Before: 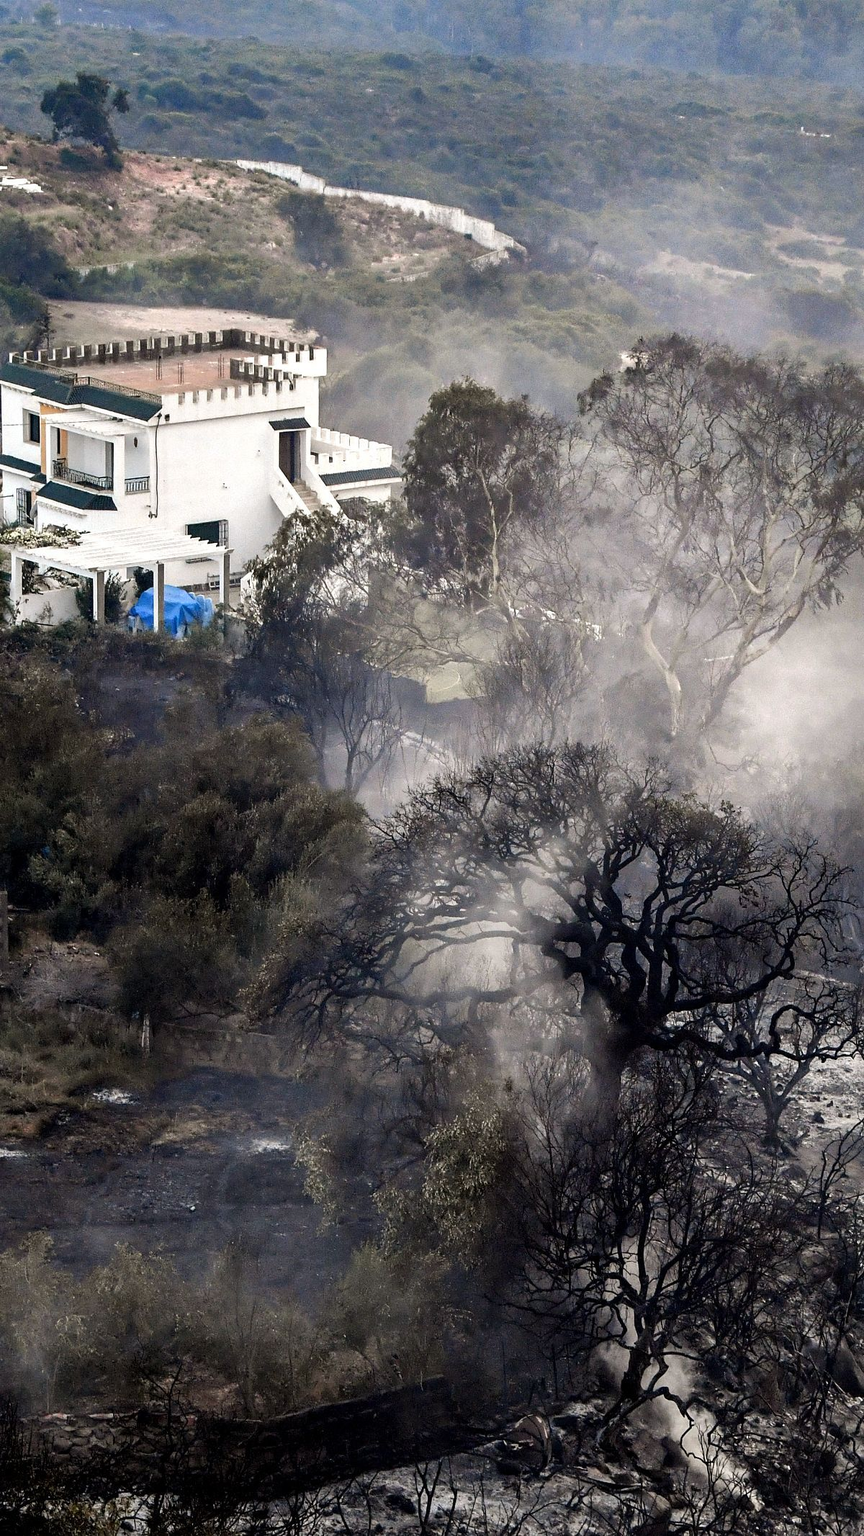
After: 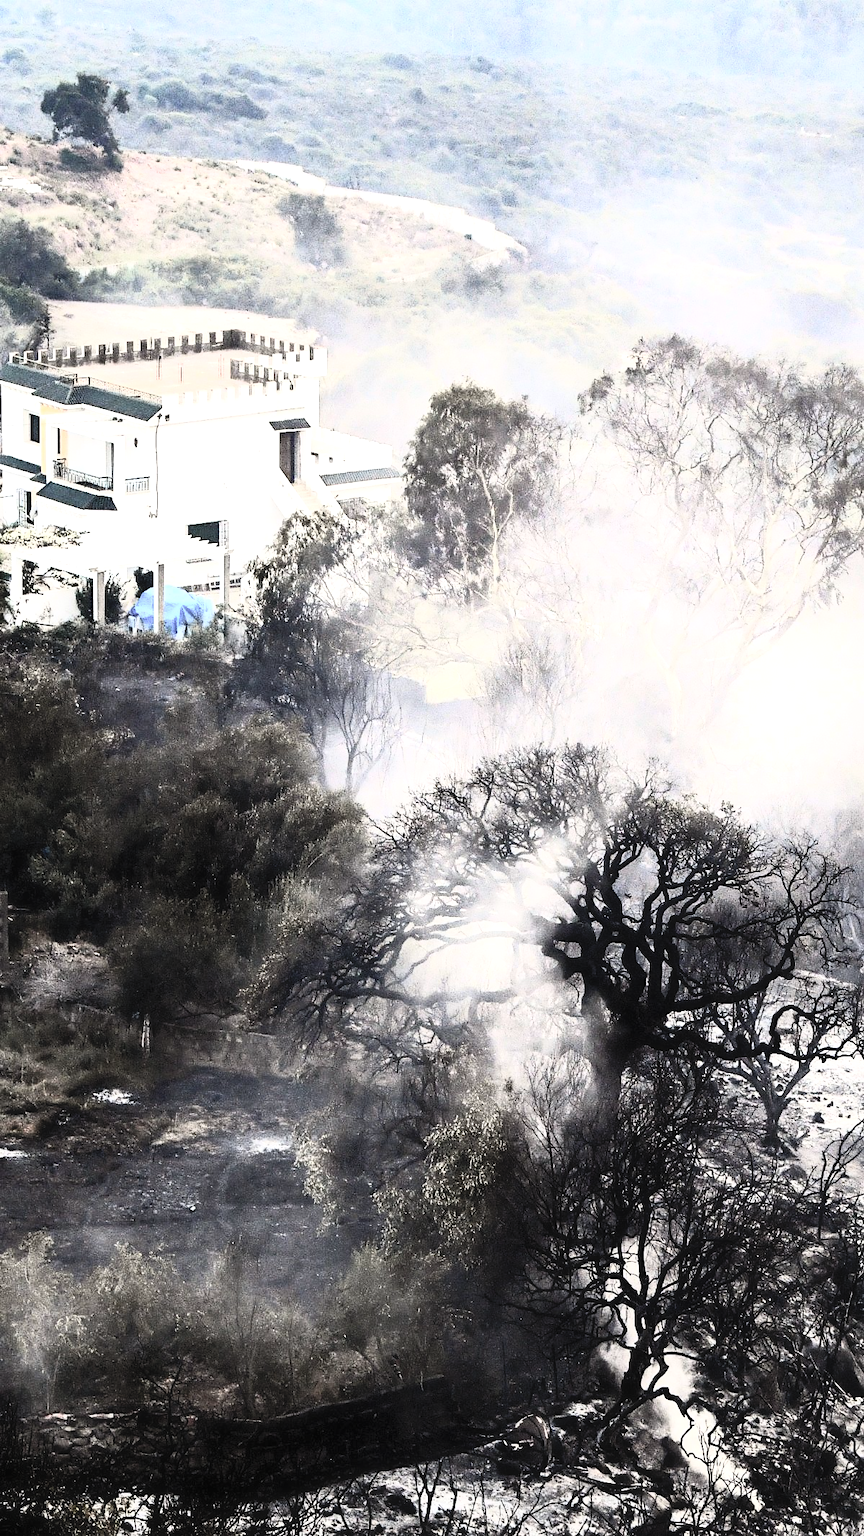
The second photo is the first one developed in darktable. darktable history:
contrast brightness saturation: contrast 0.552, brightness 0.579, saturation -0.343
tone equalizer: -8 EV -1.08 EV, -7 EV -0.975 EV, -6 EV -0.868 EV, -5 EV -0.569 EV, -3 EV 0.608 EV, -2 EV 0.872 EV, -1 EV 1.01 EV, +0 EV 1.06 EV
contrast equalizer: octaves 7, y [[0.5, 0.501, 0.525, 0.597, 0.58, 0.514], [0.5 ×6], [0.5 ×6], [0 ×6], [0 ×6]], mix -0.319
